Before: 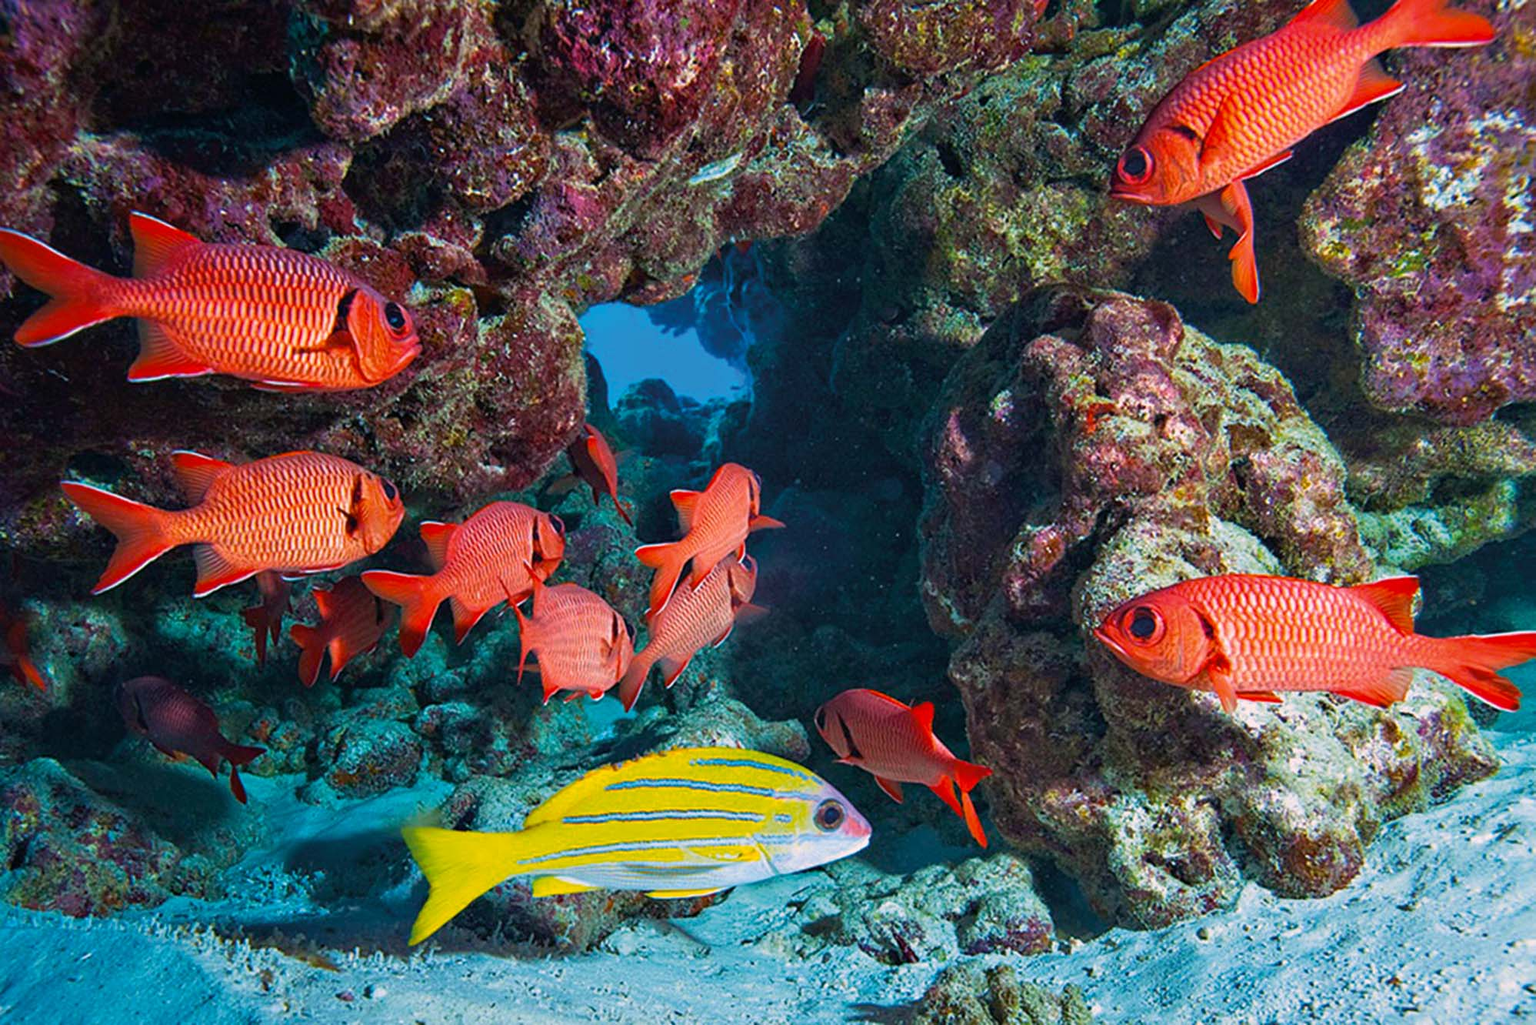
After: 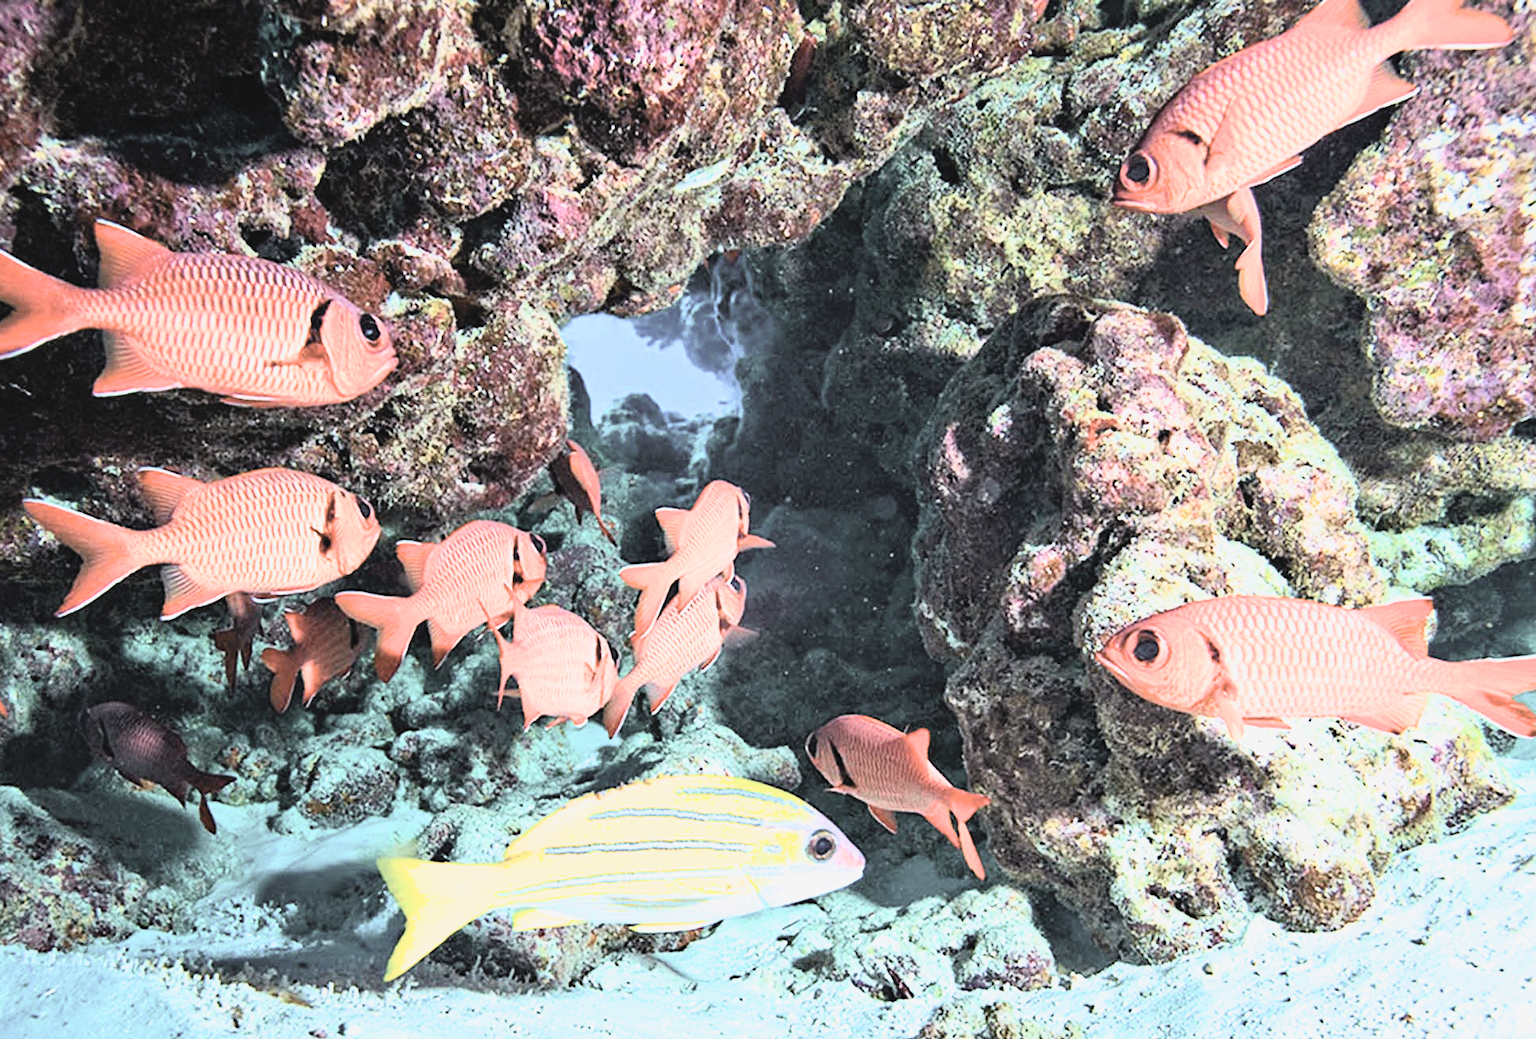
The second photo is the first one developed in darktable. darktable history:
crop and rotate: left 2.536%, right 1.107%, bottom 2.246%
haze removal: compatibility mode true, adaptive false
filmic rgb: black relative exposure -8.07 EV, white relative exposure 3 EV, hardness 5.35, contrast 1.25
exposure: black level correction 0, exposure 1.1 EV, compensate highlight preservation false
tone curve: curves: ch0 [(0, 0.038) (0.193, 0.212) (0.461, 0.502) (0.629, 0.731) (0.838, 0.916) (1, 0.967)]; ch1 [(0, 0) (0.35, 0.356) (0.45, 0.453) (0.504, 0.503) (0.532, 0.524) (0.558, 0.559) (0.735, 0.762) (1, 1)]; ch2 [(0, 0) (0.281, 0.266) (0.456, 0.469) (0.5, 0.5) (0.533, 0.545) (0.606, 0.607) (0.646, 0.654) (1, 1)], color space Lab, independent channels, preserve colors none
rgb levels: preserve colors max RGB
contrast brightness saturation: brightness 0.18, saturation -0.5
